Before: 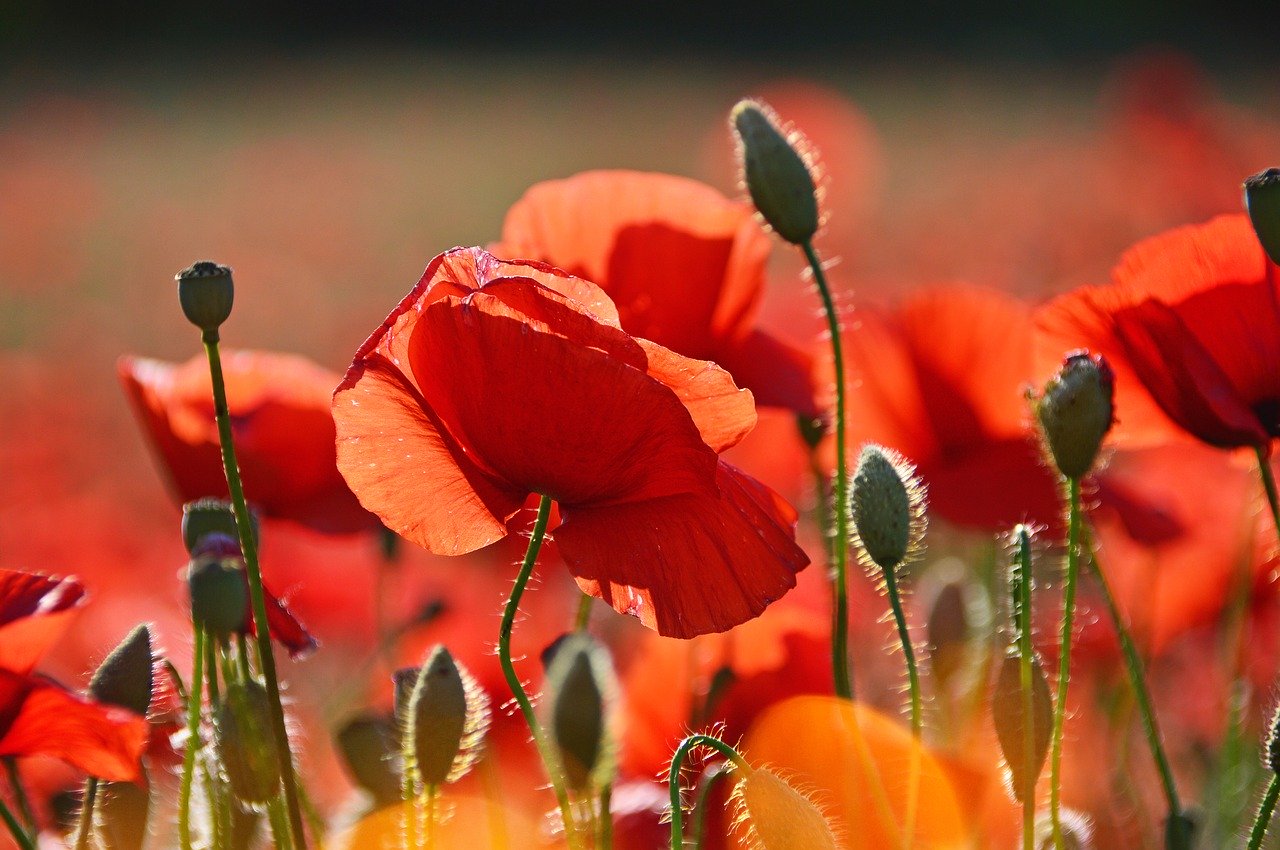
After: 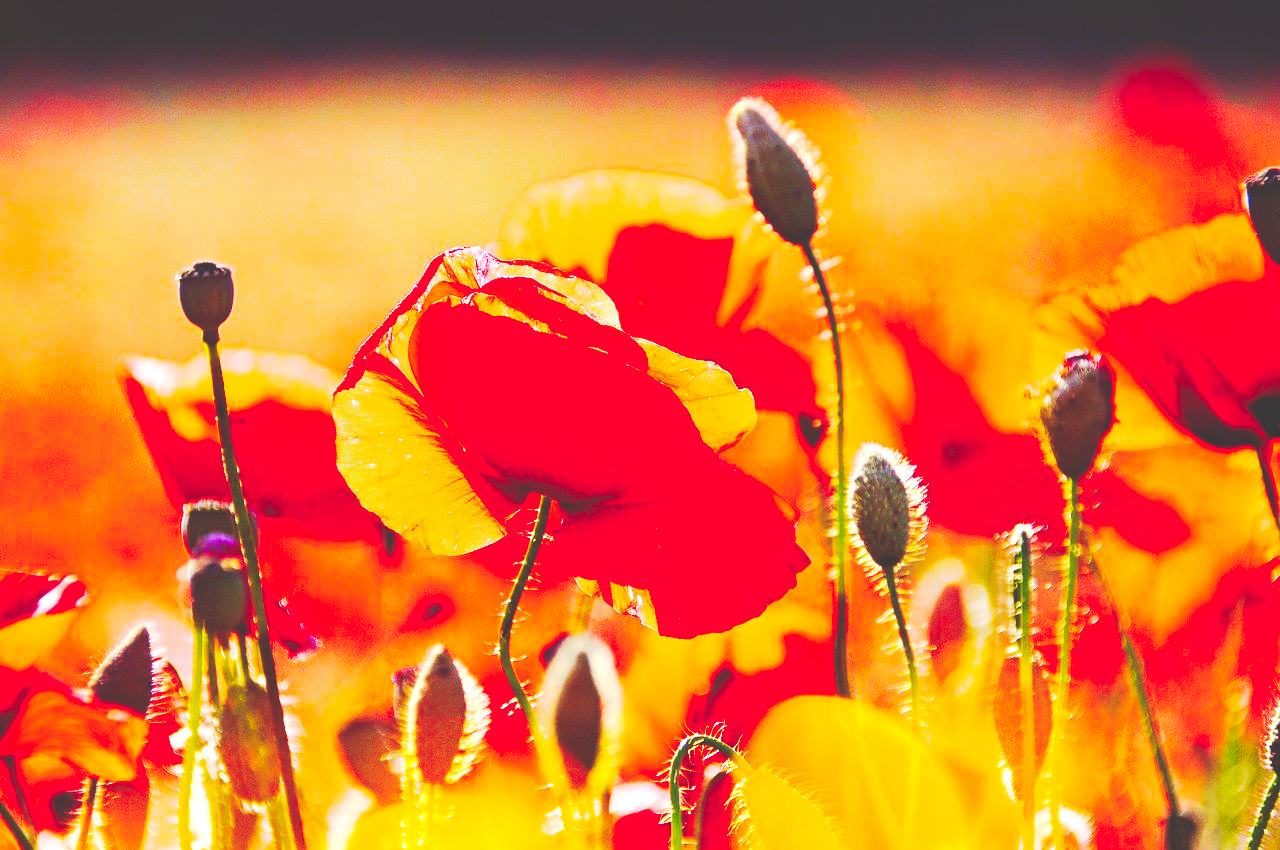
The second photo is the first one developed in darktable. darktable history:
exposure: exposure 0.921 EV, compensate highlight preservation false
base curve: curves: ch0 [(0, 0) (0.036, 0.025) (0.121, 0.166) (0.206, 0.329) (0.605, 0.79) (1, 1)], preserve colors none
tone curve: curves: ch0 [(0, 0) (0.003, 0.231) (0.011, 0.231) (0.025, 0.231) (0.044, 0.231) (0.069, 0.235) (0.1, 0.24) (0.136, 0.246) (0.177, 0.256) (0.224, 0.279) (0.277, 0.313) (0.335, 0.354) (0.399, 0.428) (0.468, 0.514) (0.543, 0.61) (0.623, 0.728) (0.709, 0.808) (0.801, 0.873) (0.898, 0.909) (1, 1)], preserve colors none
color balance rgb: shadows lift › chroma 6.43%, shadows lift › hue 305.74°, highlights gain › chroma 2.43%, highlights gain › hue 35.74°, global offset › chroma 0.28%, global offset › hue 320.29°, linear chroma grading › global chroma 5.5%, perceptual saturation grading › global saturation 30%, contrast 5.15%
